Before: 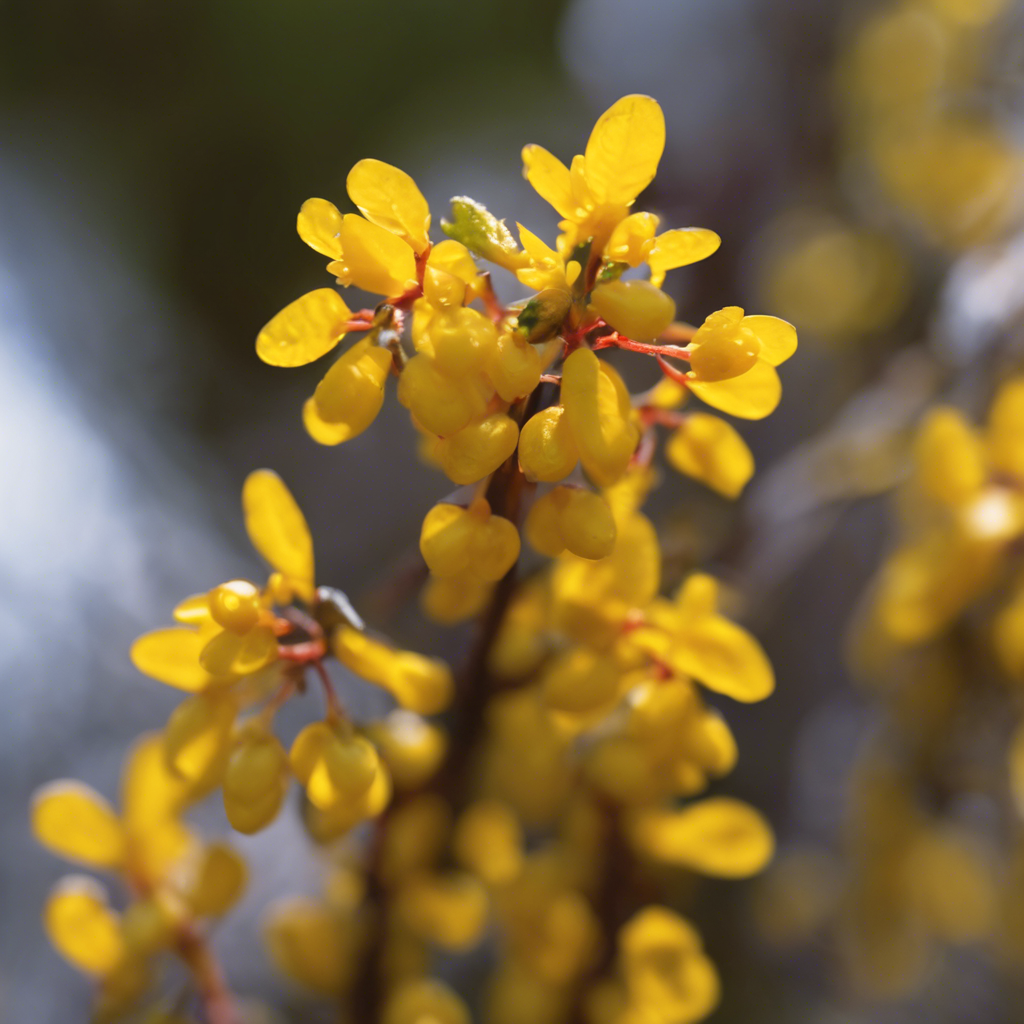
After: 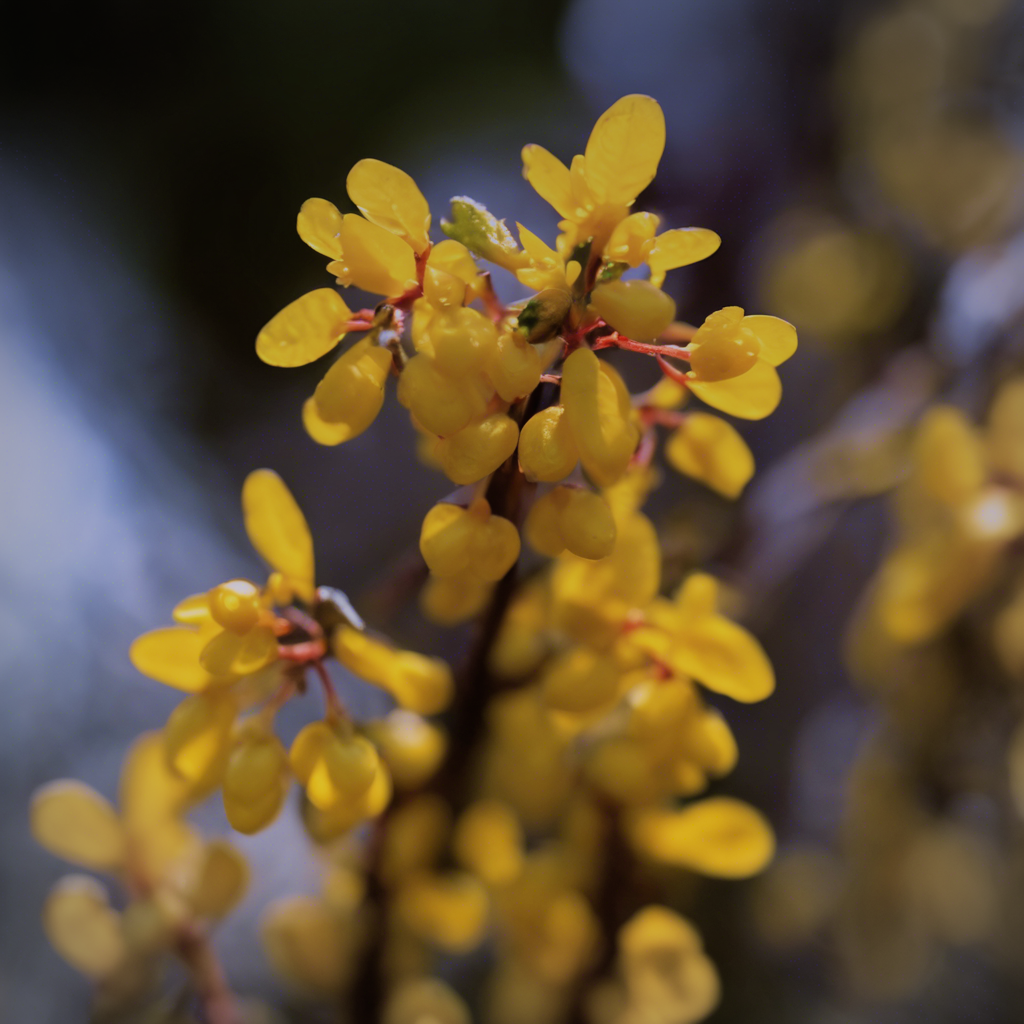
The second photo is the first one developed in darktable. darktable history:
graduated density: hue 238.83°, saturation 50%
velvia: strength 45%
filmic rgb: black relative exposure -7.65 EV, white relative exposure 4.56 EV, hardness 3.61, contrast 1.05
vignetting: on, module defaults
